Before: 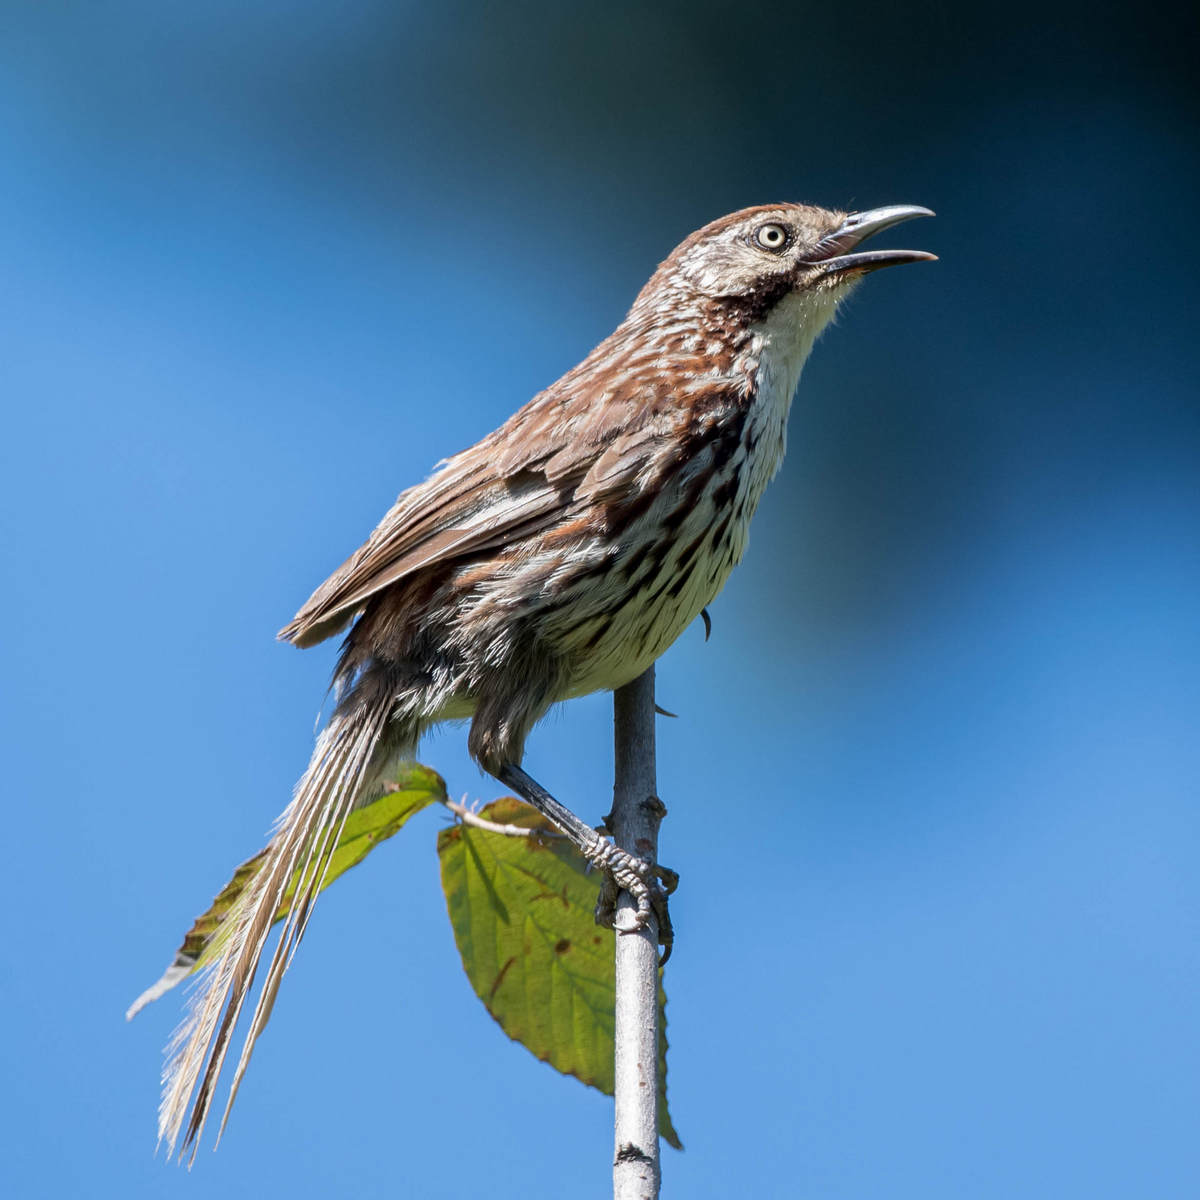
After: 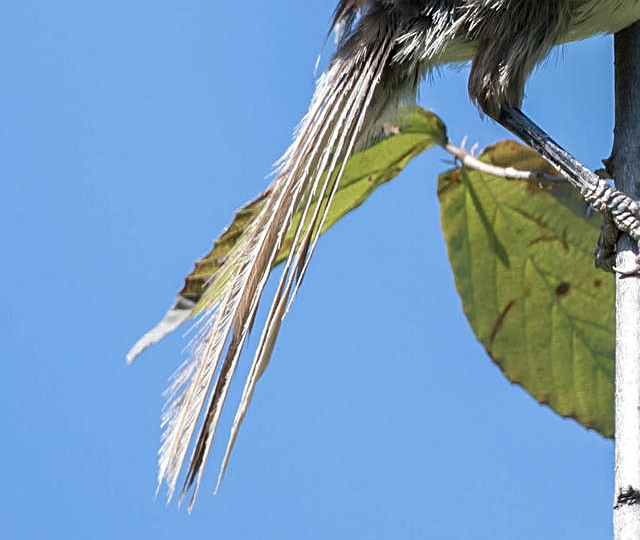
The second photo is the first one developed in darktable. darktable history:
crop and rotate: top 54.778%, right 46.61%, bottom 0.159%
sharpen: on, module defaults
exposure: exposure 0.127 EV, compensate highlight preservation false
color zones: curves: ch0 [(0, 0.5) (0.143, 0.5) (0.286, 0.5) (0.429, 0.504) (0.571, 0.5) (0.714, 0.509) (0.857, 0.5) (1, 0.5)]; ch1 [(0, 0.425) (0.143, 0.425) (0.286, 0.375) (0.429, 0.405) (0.571, 0.5) (0.714, 0.47) (0.857, 0.425) (1, 0.435)]; ch2 [(0, 0.5) (0.143, 0.5) (0.286, 0.5) (0.429, 0.517) (0.571, 0.5) (0.714, 0.51) (0.857, 0.5) (1, 0.5)]
